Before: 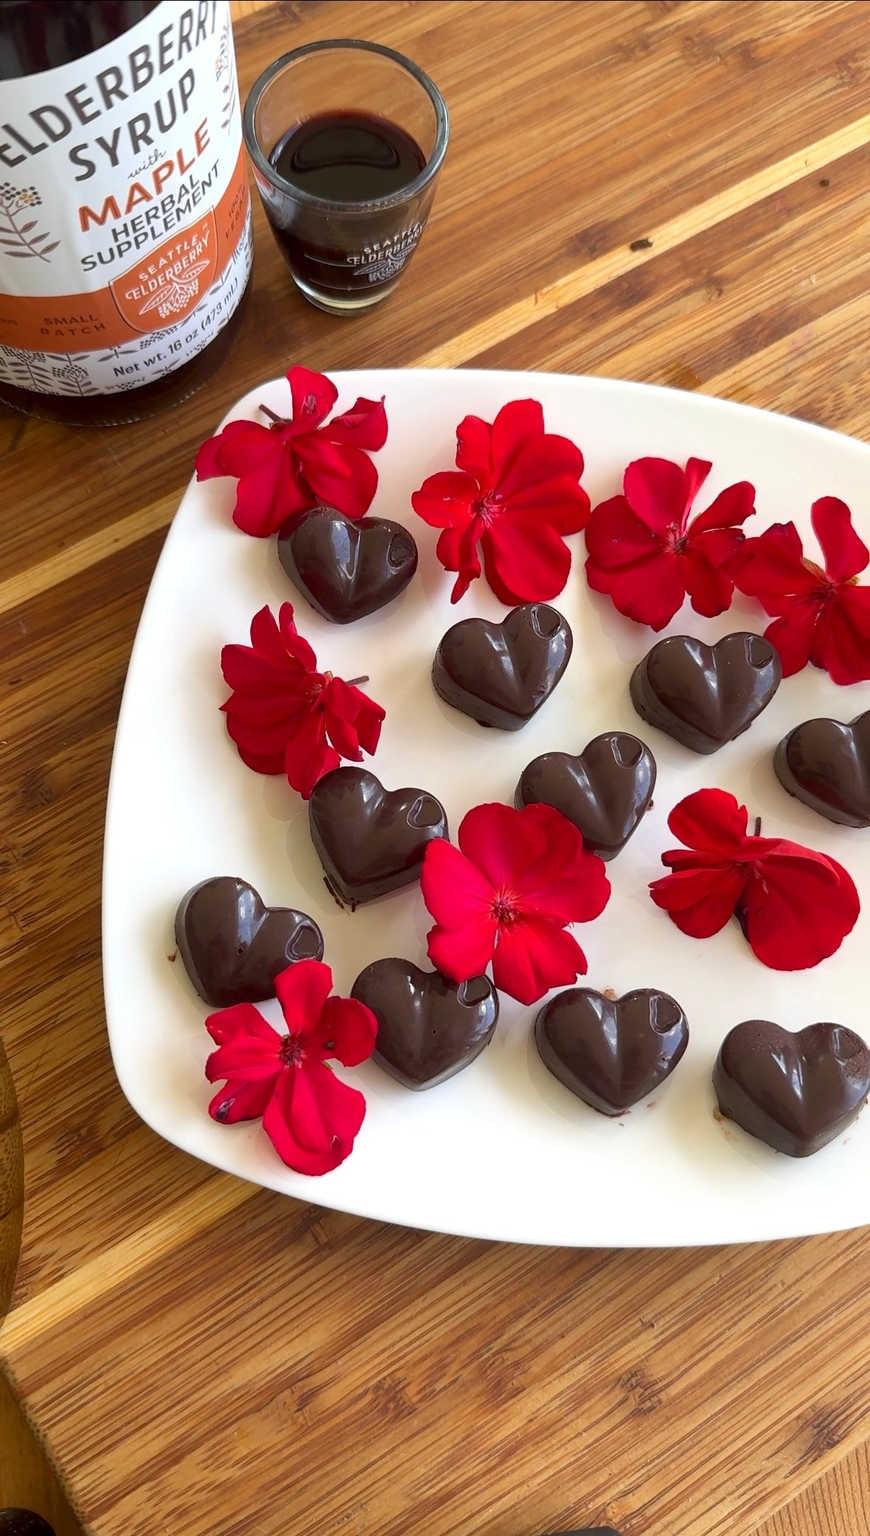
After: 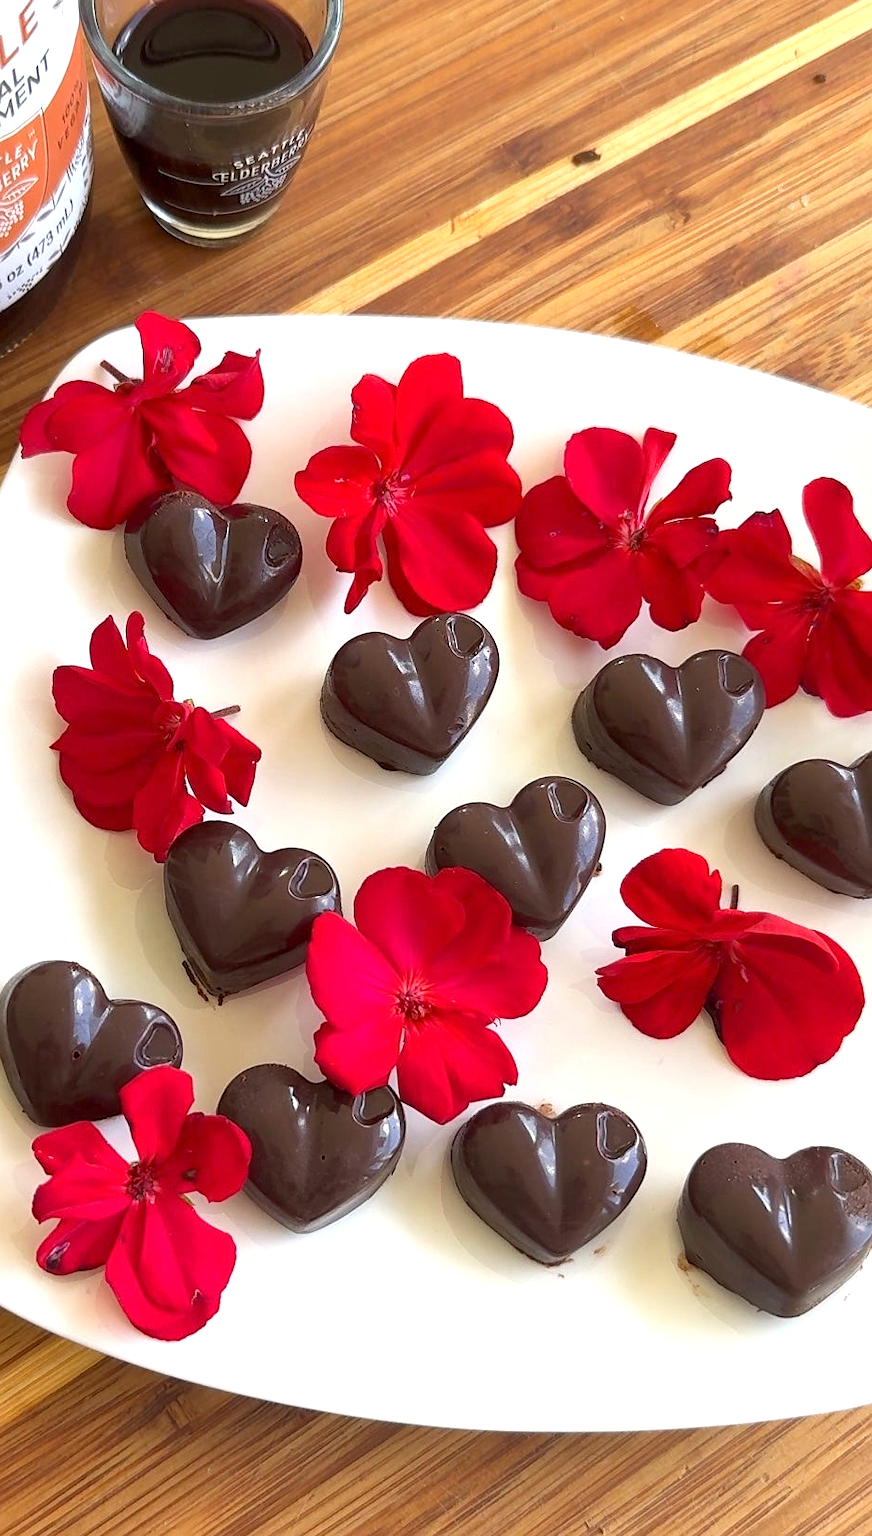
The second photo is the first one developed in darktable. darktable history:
sharpen: radius 1.272, amount 0.305, threshold 0
crop and rotate: left 20.74%, top 7.912%, right 0.375%, bottom 13.378%
exposure: exposure 0.4 EV, compensate highlight preservation false
